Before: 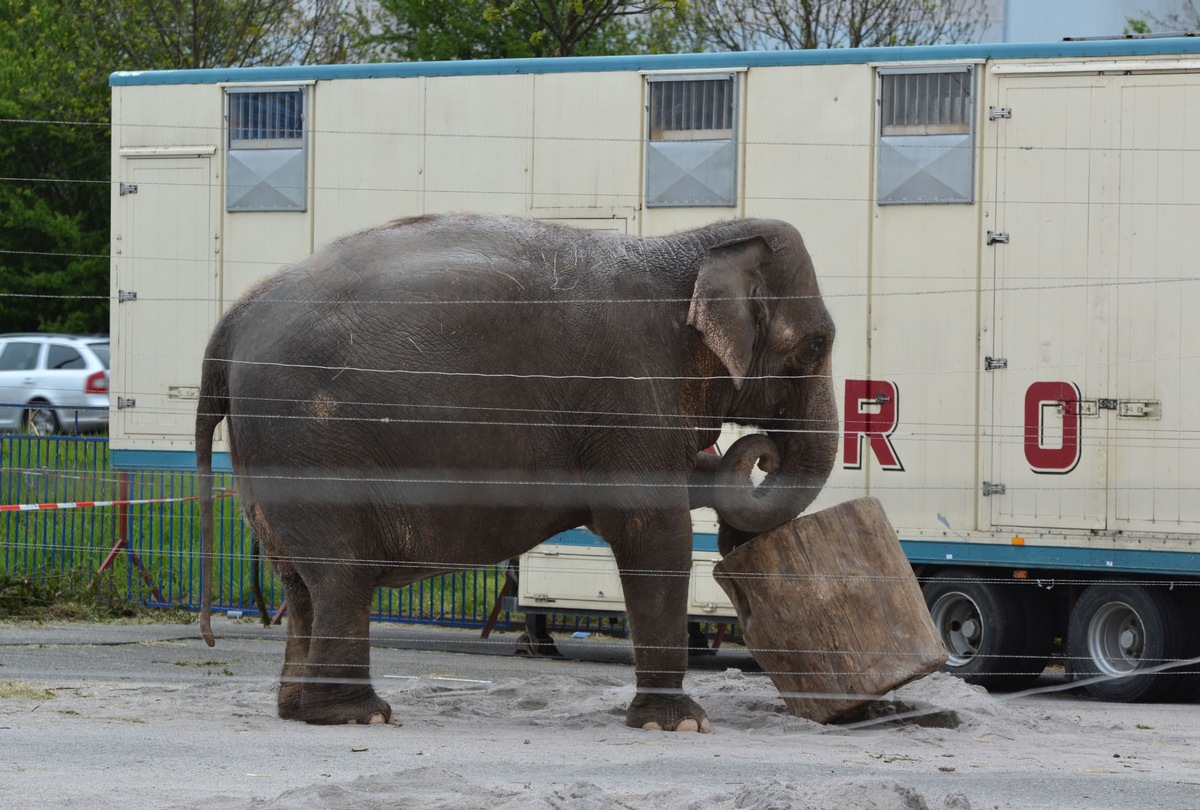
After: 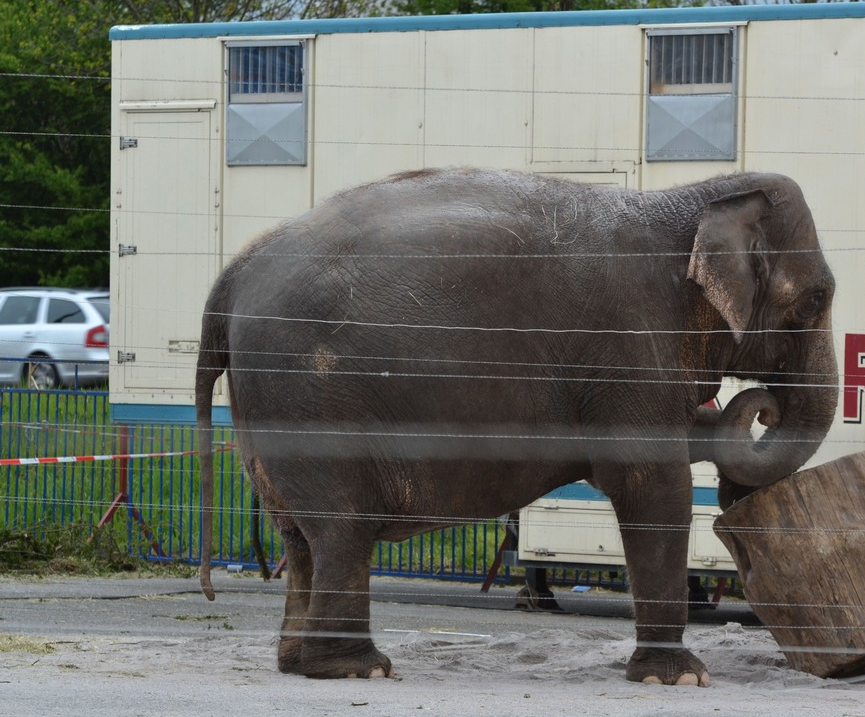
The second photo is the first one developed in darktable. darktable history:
crop: top 5.757%, right 27.9%, bottom 5.684%
